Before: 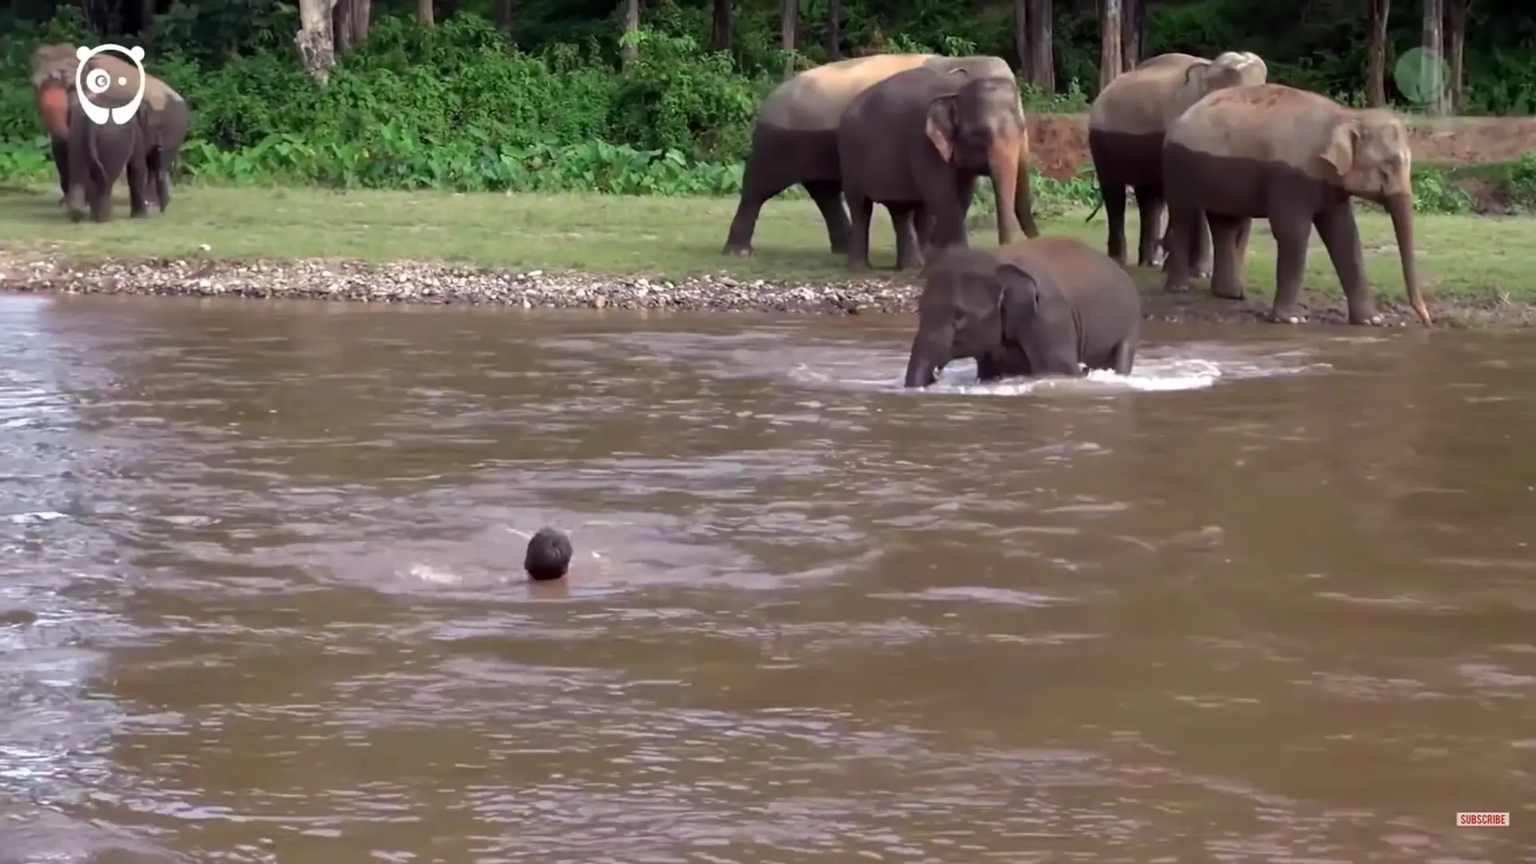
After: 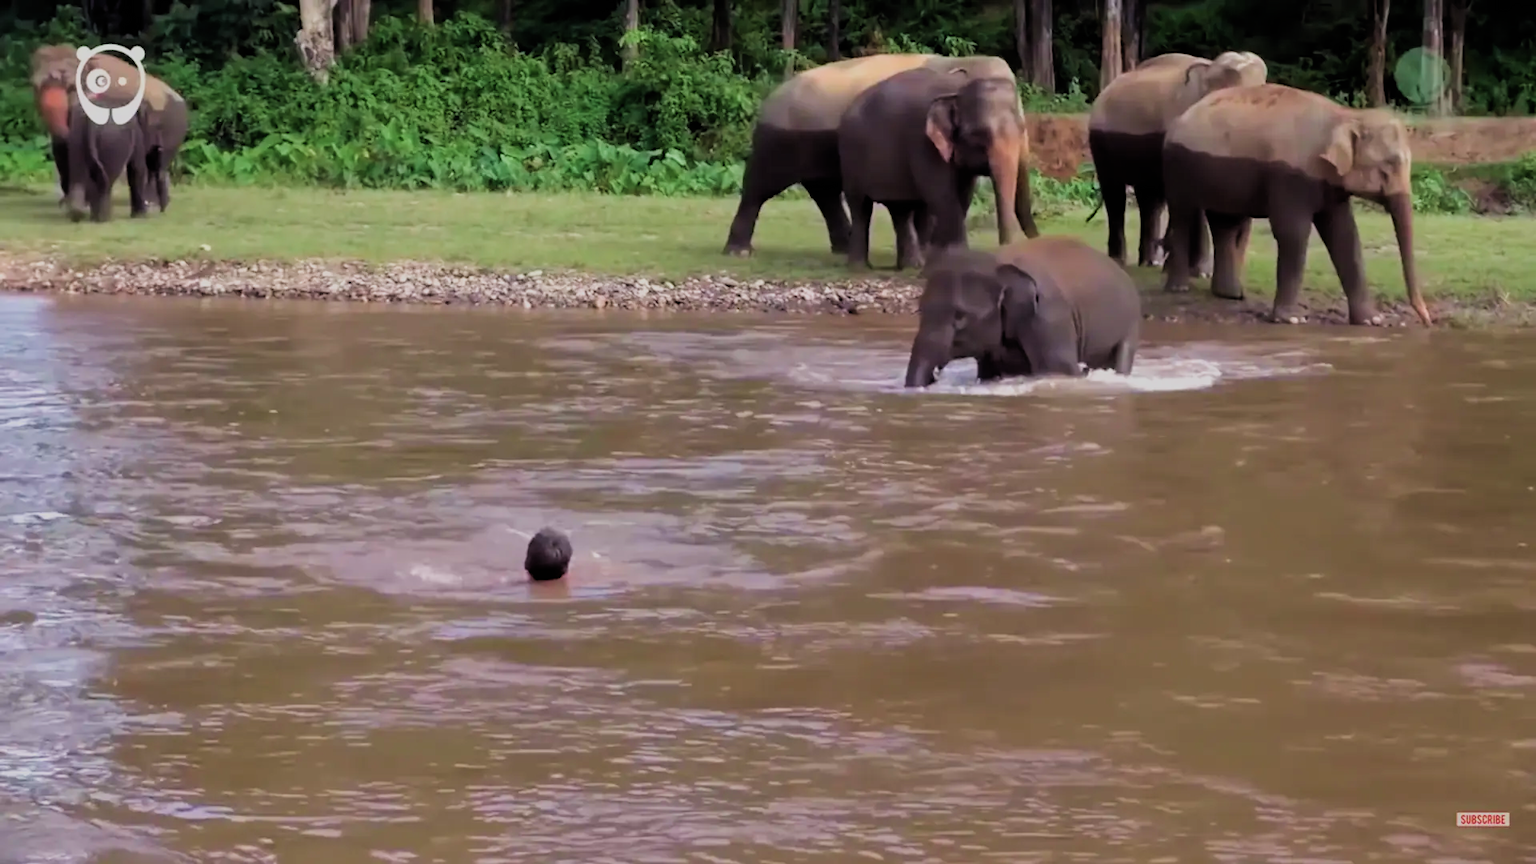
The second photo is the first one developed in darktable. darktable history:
filmic rgb: black relative exposure -7.65 EV, white relative exposure 4.56 EV, hardness 3.61, add noise in highlights 0.002, preserve chrominance luminance Y, color science v3 (2019), use custom middle-gray values true, contrast in highlights soft
velvia: strength 36.44%
